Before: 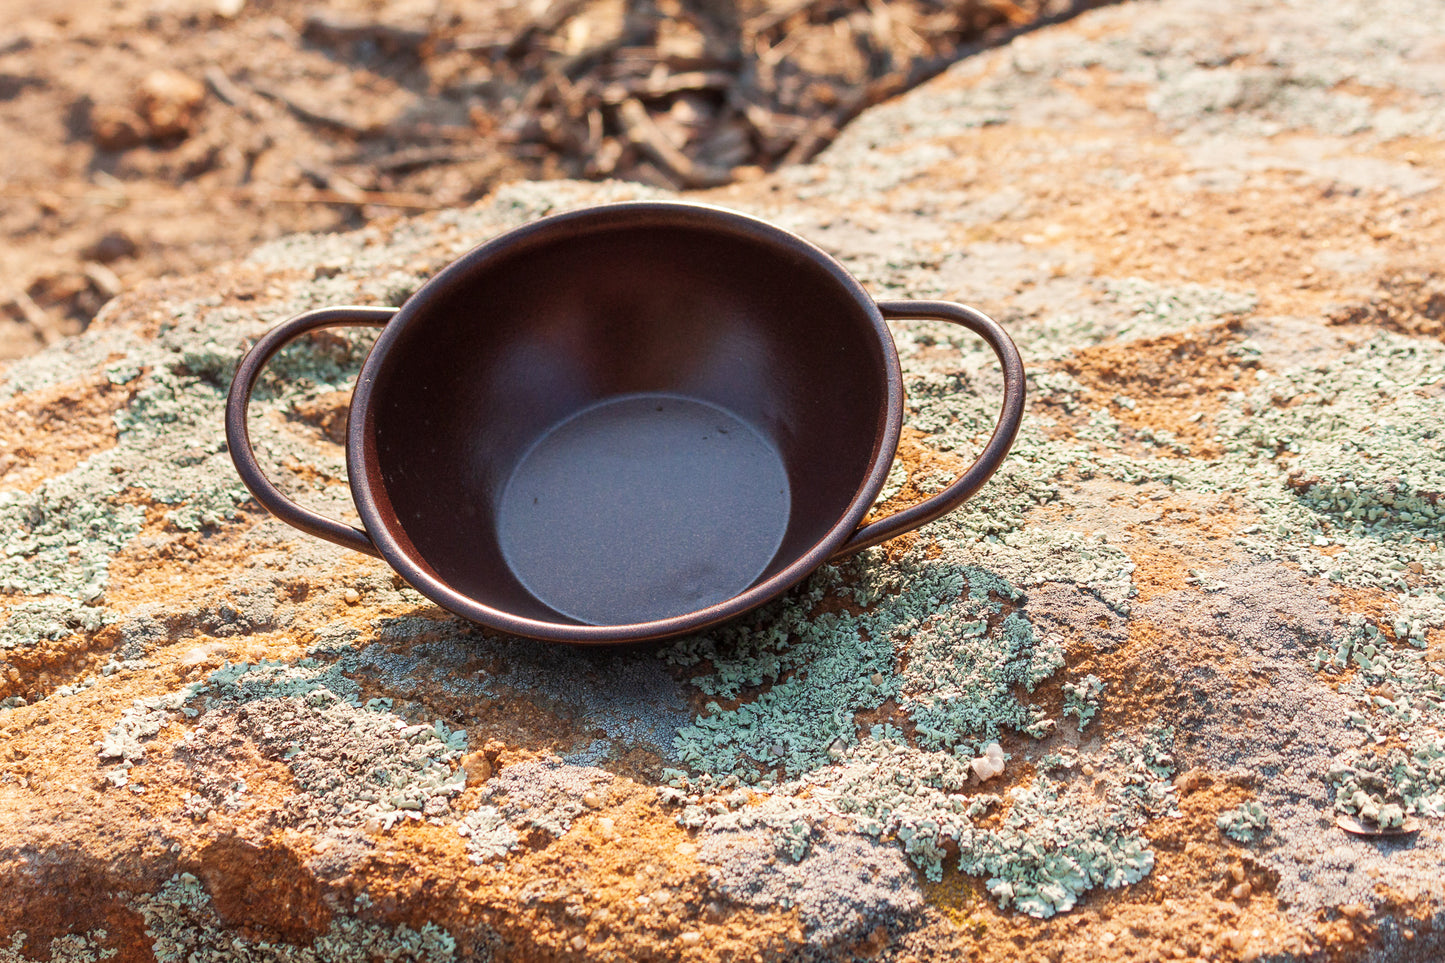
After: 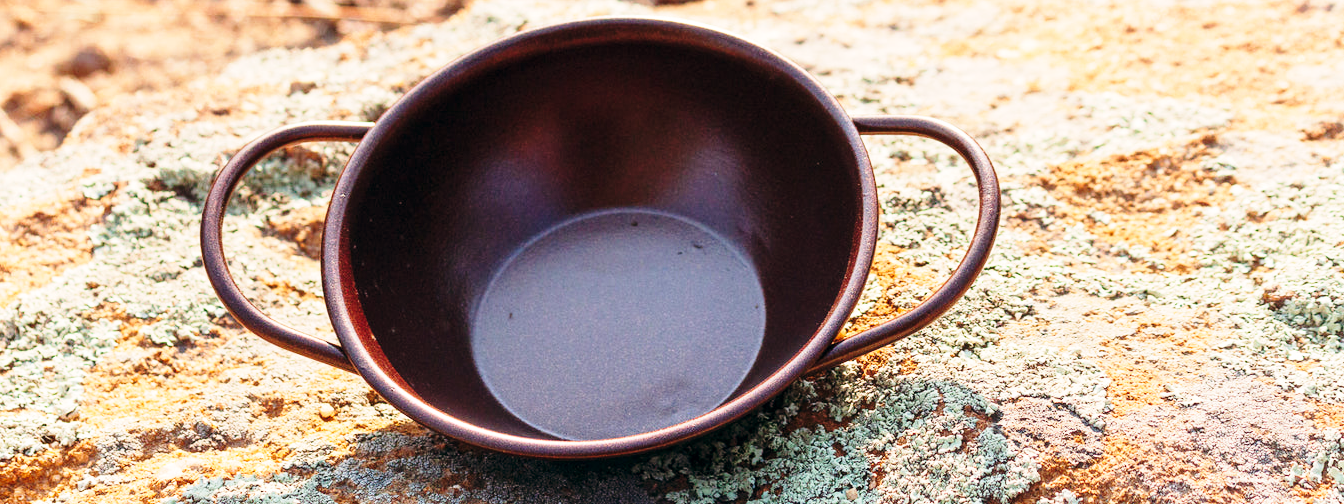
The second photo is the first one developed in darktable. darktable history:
color balance: lift [0.998, 0.998, 1.001, 1.002], gamma [0.995, 1.025, 0.992, 0.975], gain [0.995, 1.02, 0.997, 0.98]
base curve: curves: ch0 [(0, 0) (0.028, 0.03) (0.121, 0.232) (0.46, 0.748) (0.859, 0.968) (1, 1)], preserve colors none
crop: left 1.744%, top 19.225%, right 5.069%, bottom 28.357%
